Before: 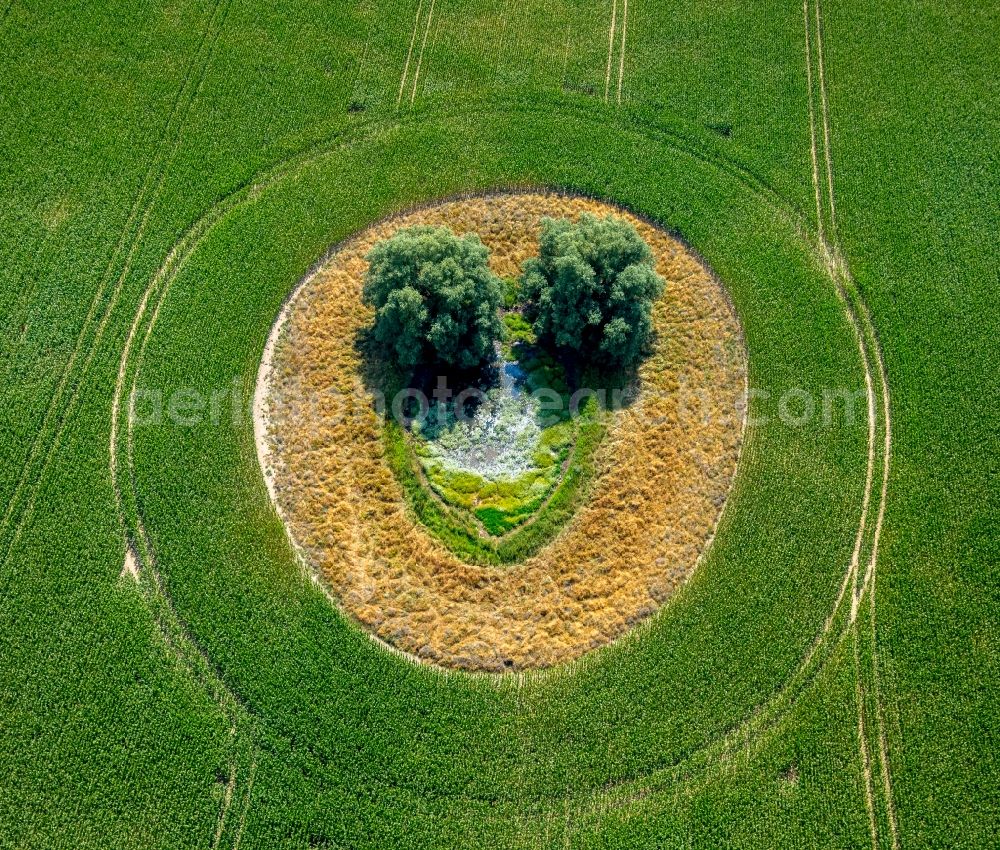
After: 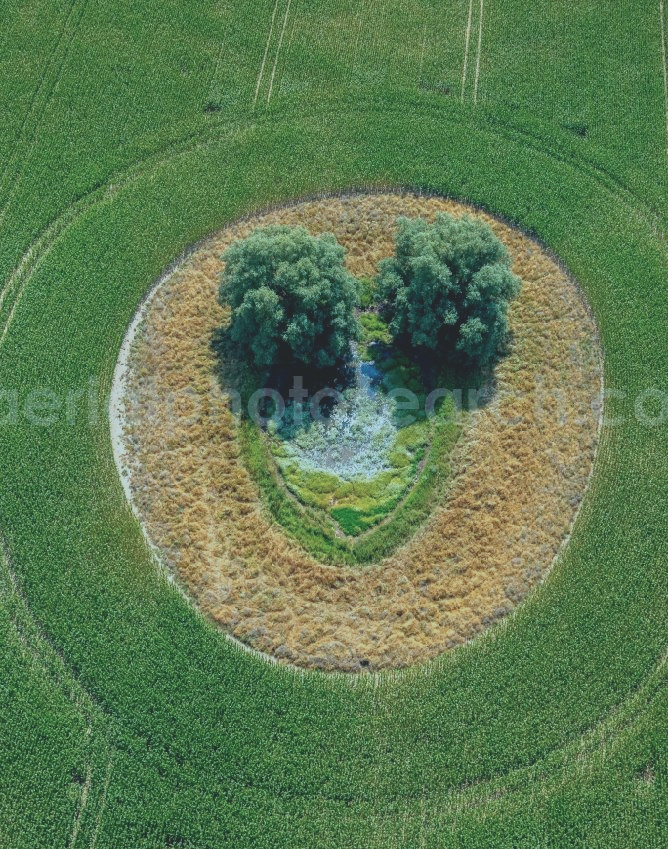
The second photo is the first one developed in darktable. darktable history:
color correction: highlights a* -13.04, highlights b* -17.42, saturation 0.712
contrast brightness saturation: contrast -0.293
crop and rotate: left 14.488%, right 18.628%
